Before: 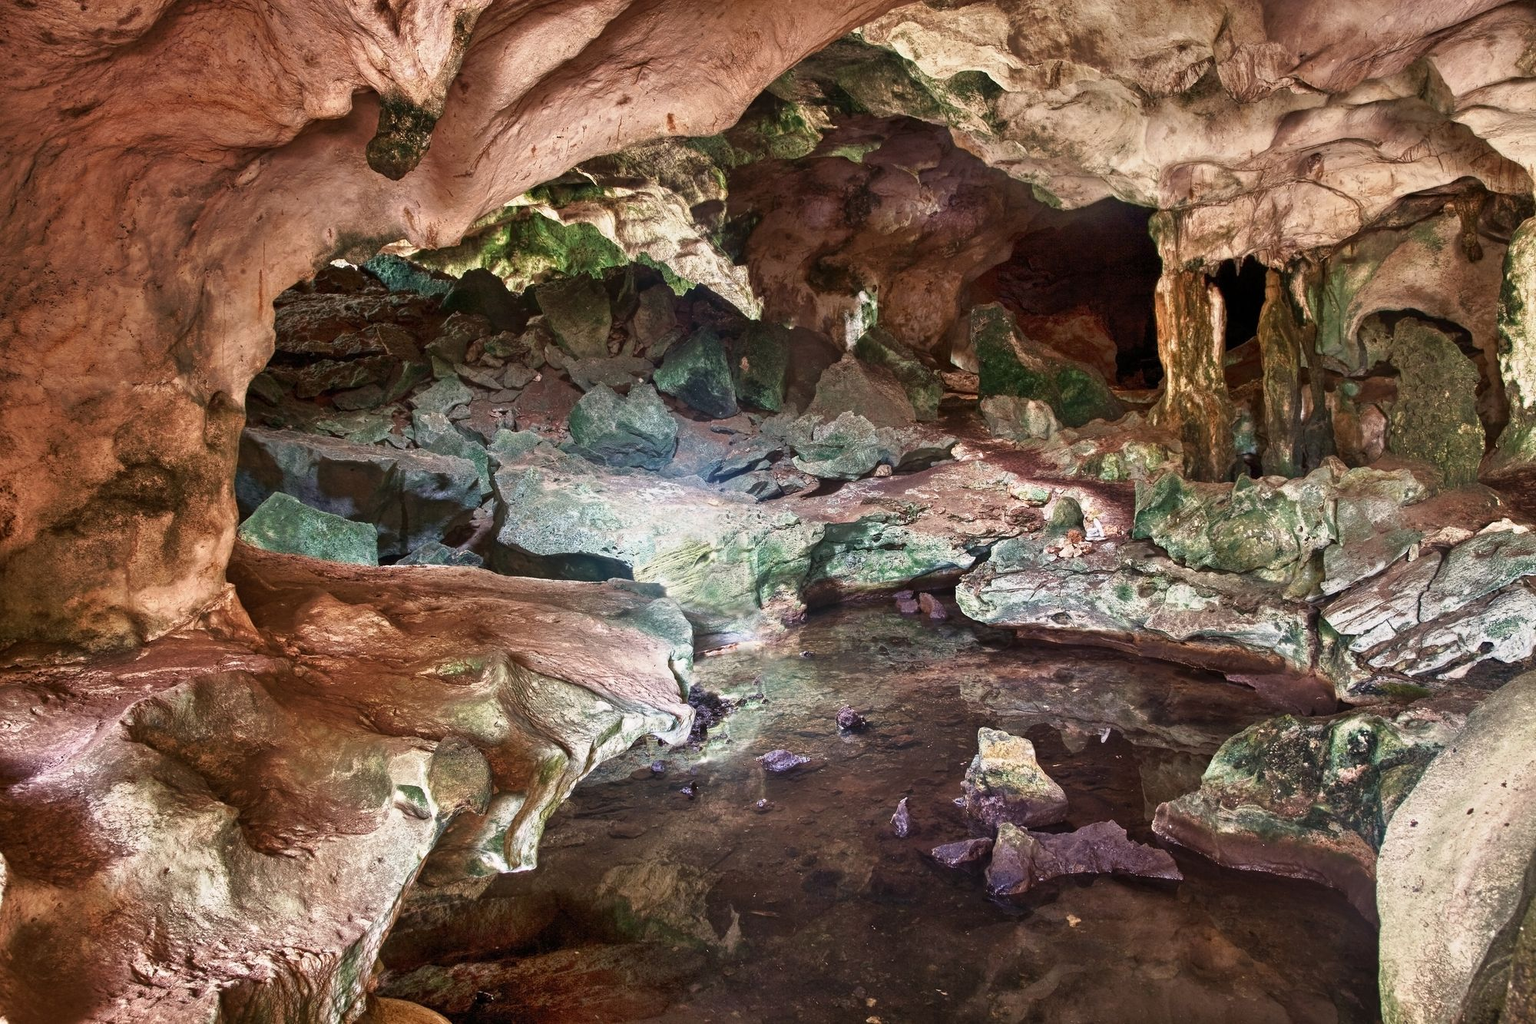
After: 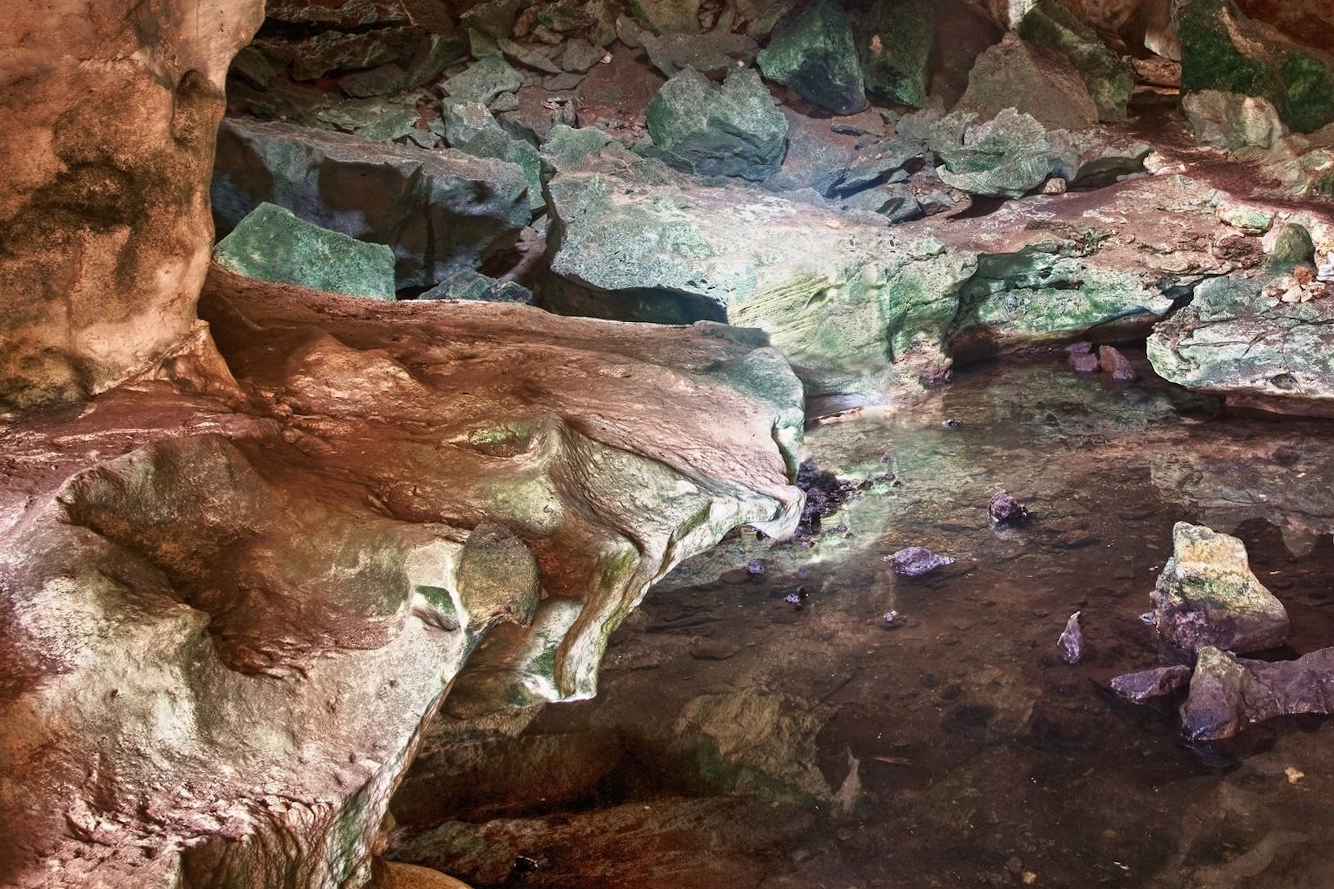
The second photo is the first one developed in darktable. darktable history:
crop and rotate: angle -0.82°, left 3.85%, top 31.828%, right 27.992%
base curve: exposure shift 0, preserve colors none
